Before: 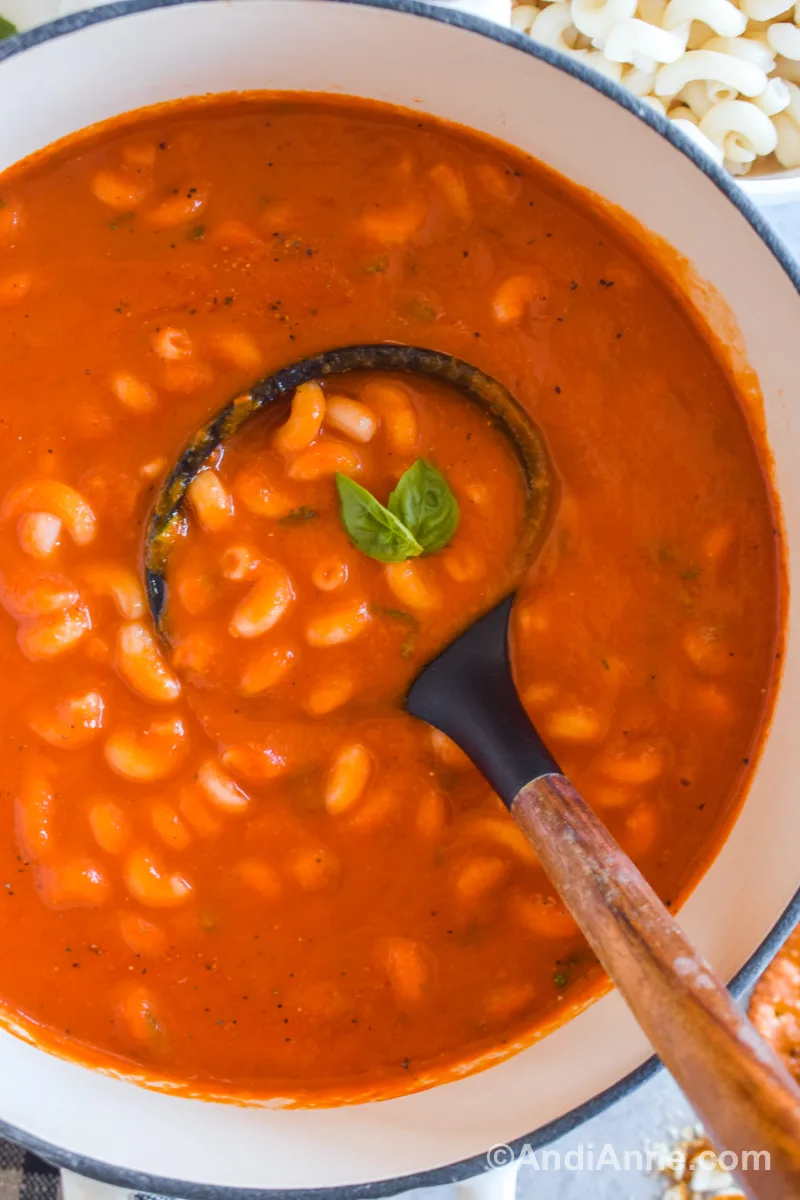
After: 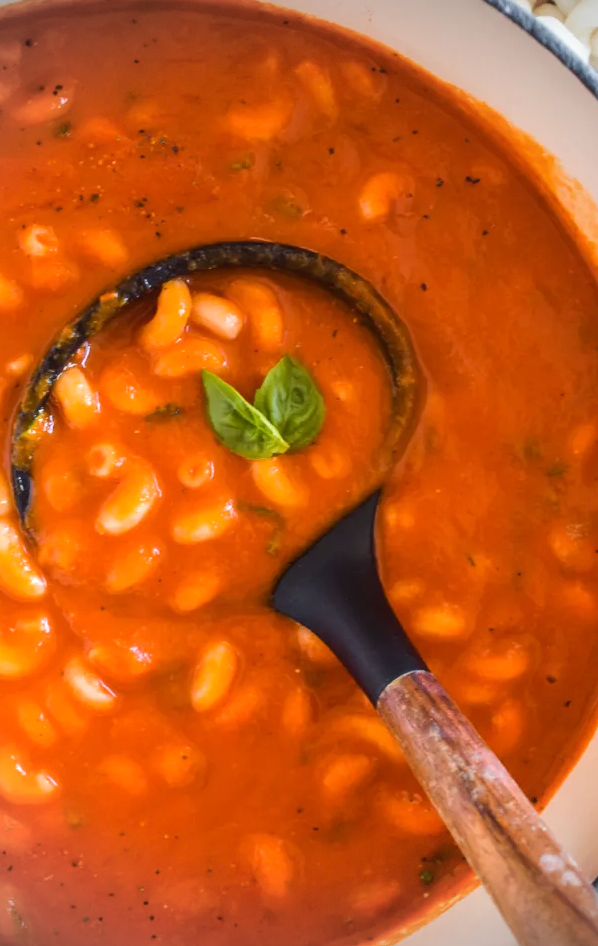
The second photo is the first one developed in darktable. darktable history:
tone equalizer: -8 EV -0.417 EV, -7 EV -0.389 EV, -6 EV -0.333 EV, -5 EV -0.222 EV, -3 EV 0.222 EV, -2 EV 0.333 EV, -1 EV 0.389 EV, +0 EV 0.417 EV, edges refinement/feathering 500, mask exposure compensation -1.57 EV, preserve details no
crop: left 16.768%, top 8.653%, right 8.362%, bottom 12.485%
vignetting: dithering 8-bit output, unbound false
